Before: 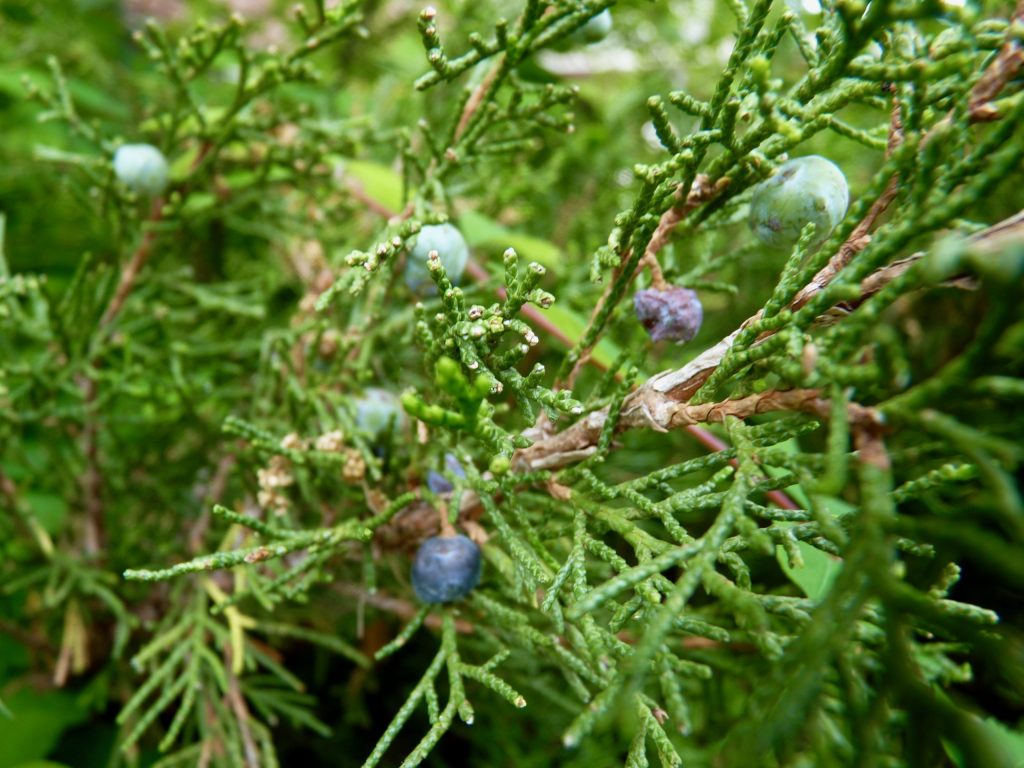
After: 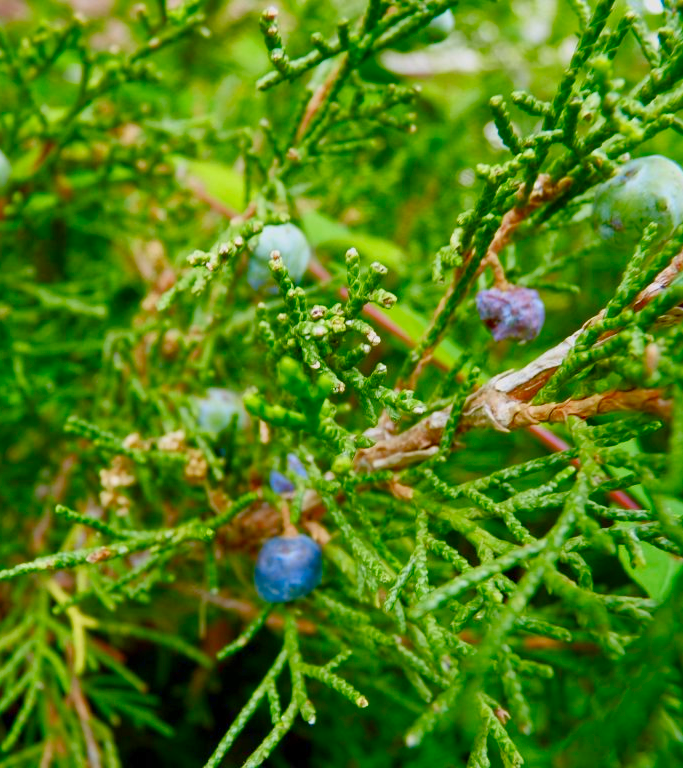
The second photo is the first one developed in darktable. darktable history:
crop and rotate: left 15.446%, right 17.836%
color balance rgb: shadows lift › chroma 1%, shadows lift › hue 113°, highlights gain › chroma 0.2%, highlights gain › hue 333°, perceptual saturation grading › global saturation 20%, perceptual saturation grading › highlights -50%, perceptual saturation grading › shadows 25%, contrast -10%
color contrast: green-magenta contrast 1.55, blue-yellow contrast 1.83
